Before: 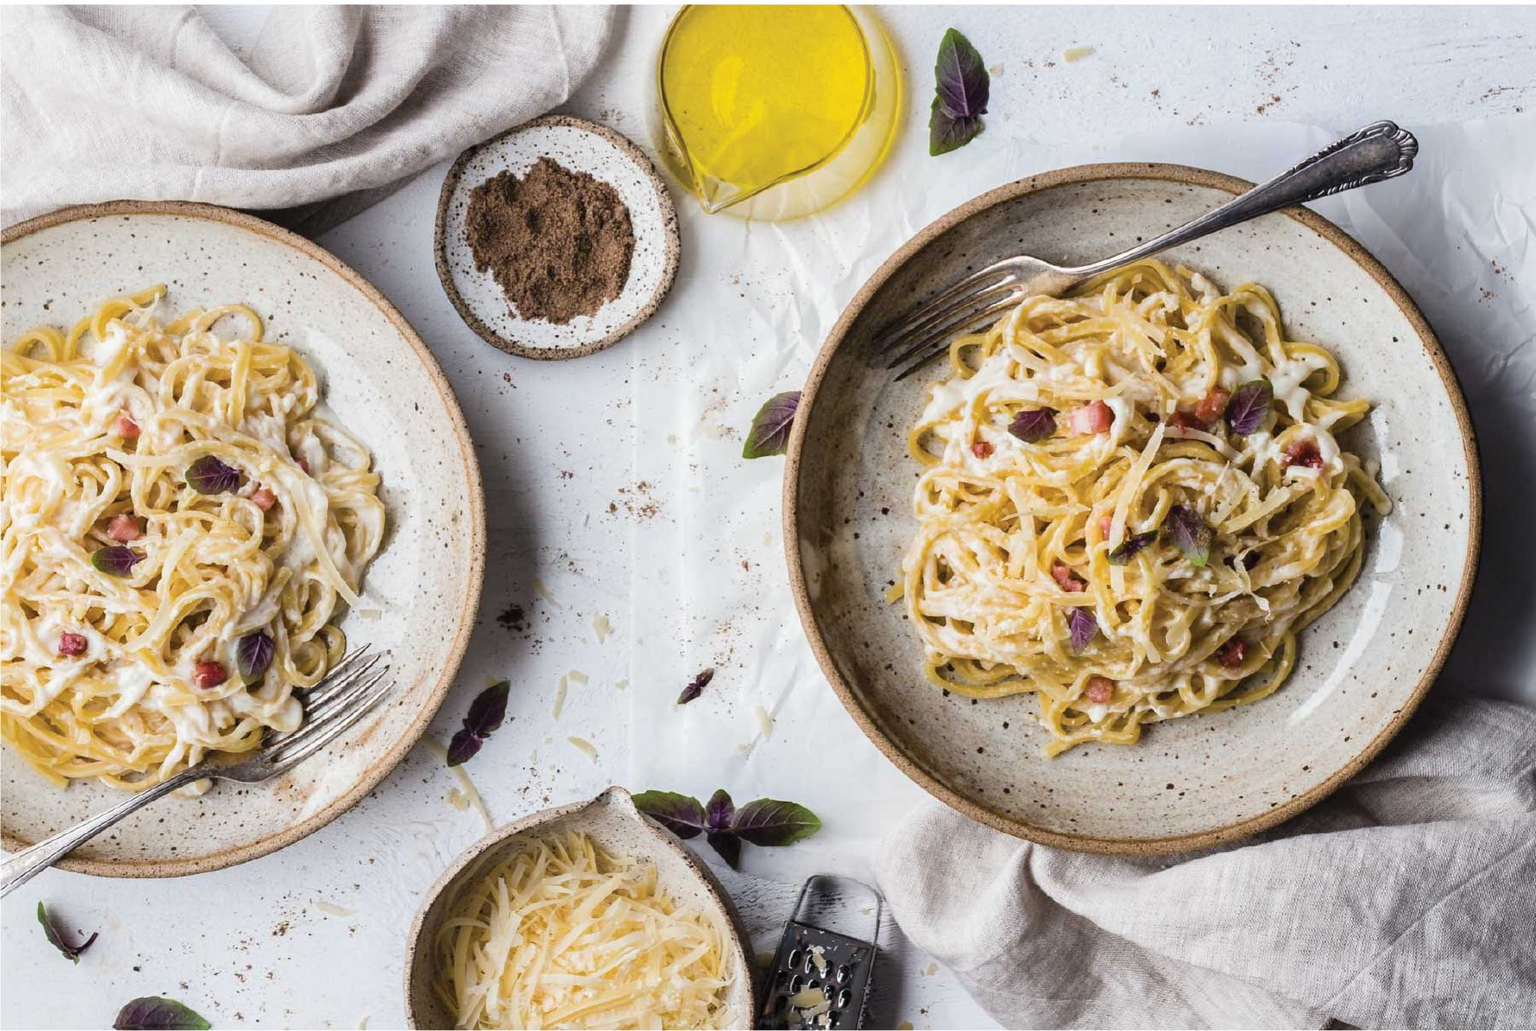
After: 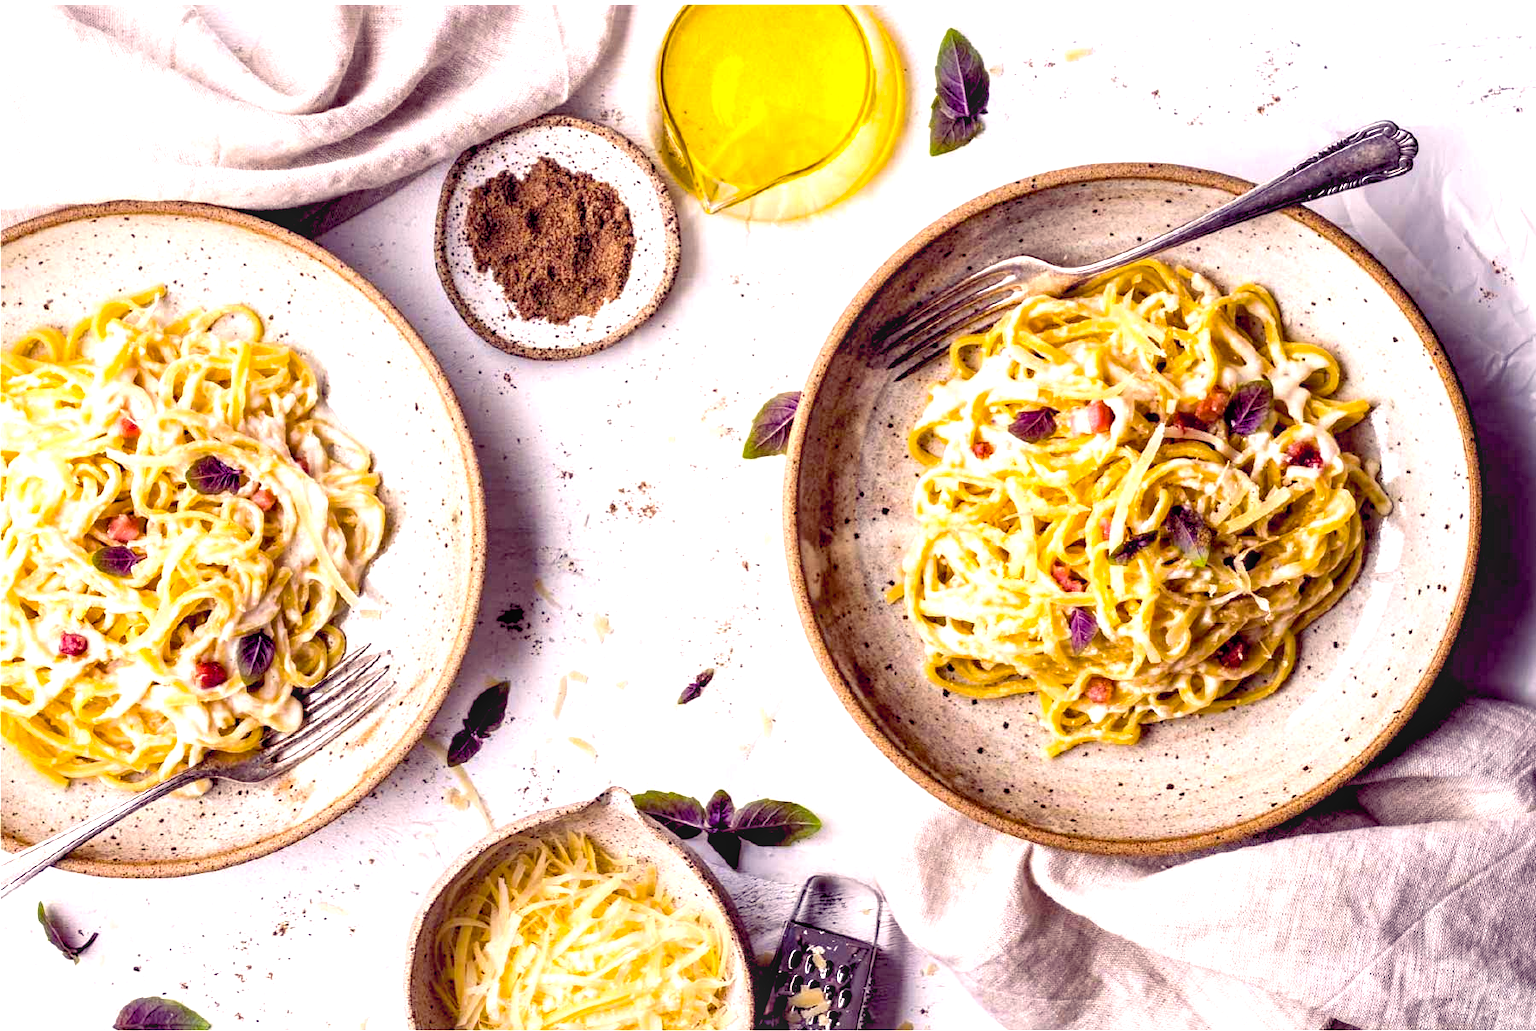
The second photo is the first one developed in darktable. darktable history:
color balance rgb: shadows lift › chroma 6.43%, shadows lift › hue 305.74°, highlights gain › chroma 2.43%, highlights gain › hue 35.74°, global offset › chroma 0.28%, global offset › hue 320.29°, linear chroma grading › global chroma 5.5%, perceptual saturation grading › global saturation 30%, contrast 5.15%
sharpen: radius 5.325, amount 0.312, threshold 26.433
local contrast: on, module defaults
exposure: black level correction 0.012, exposure 0.7 EV, compensate exposure bias true, compensate highlight preservation false
